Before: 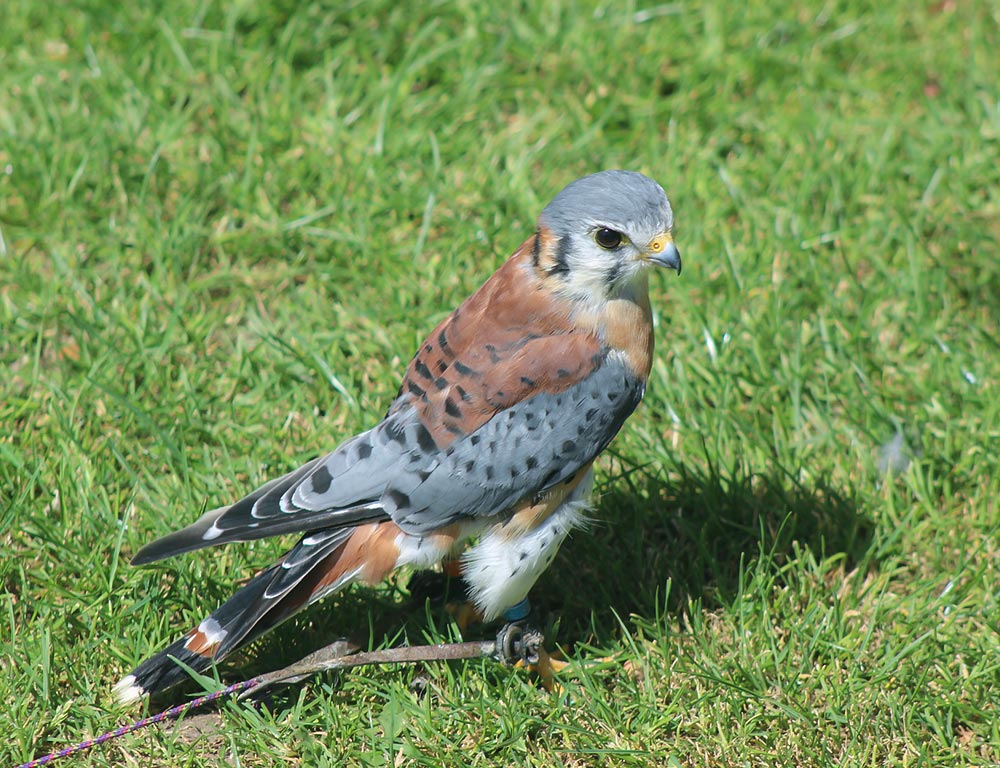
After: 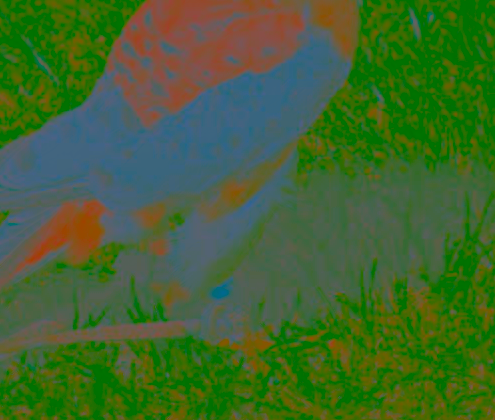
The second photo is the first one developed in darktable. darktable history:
contrast brightness saturation: contrast -0.981, brightness -0.157, saturation 0.753
crop: left 29.574%, top 41.804%, right 20.888%, bottom 3.506%
